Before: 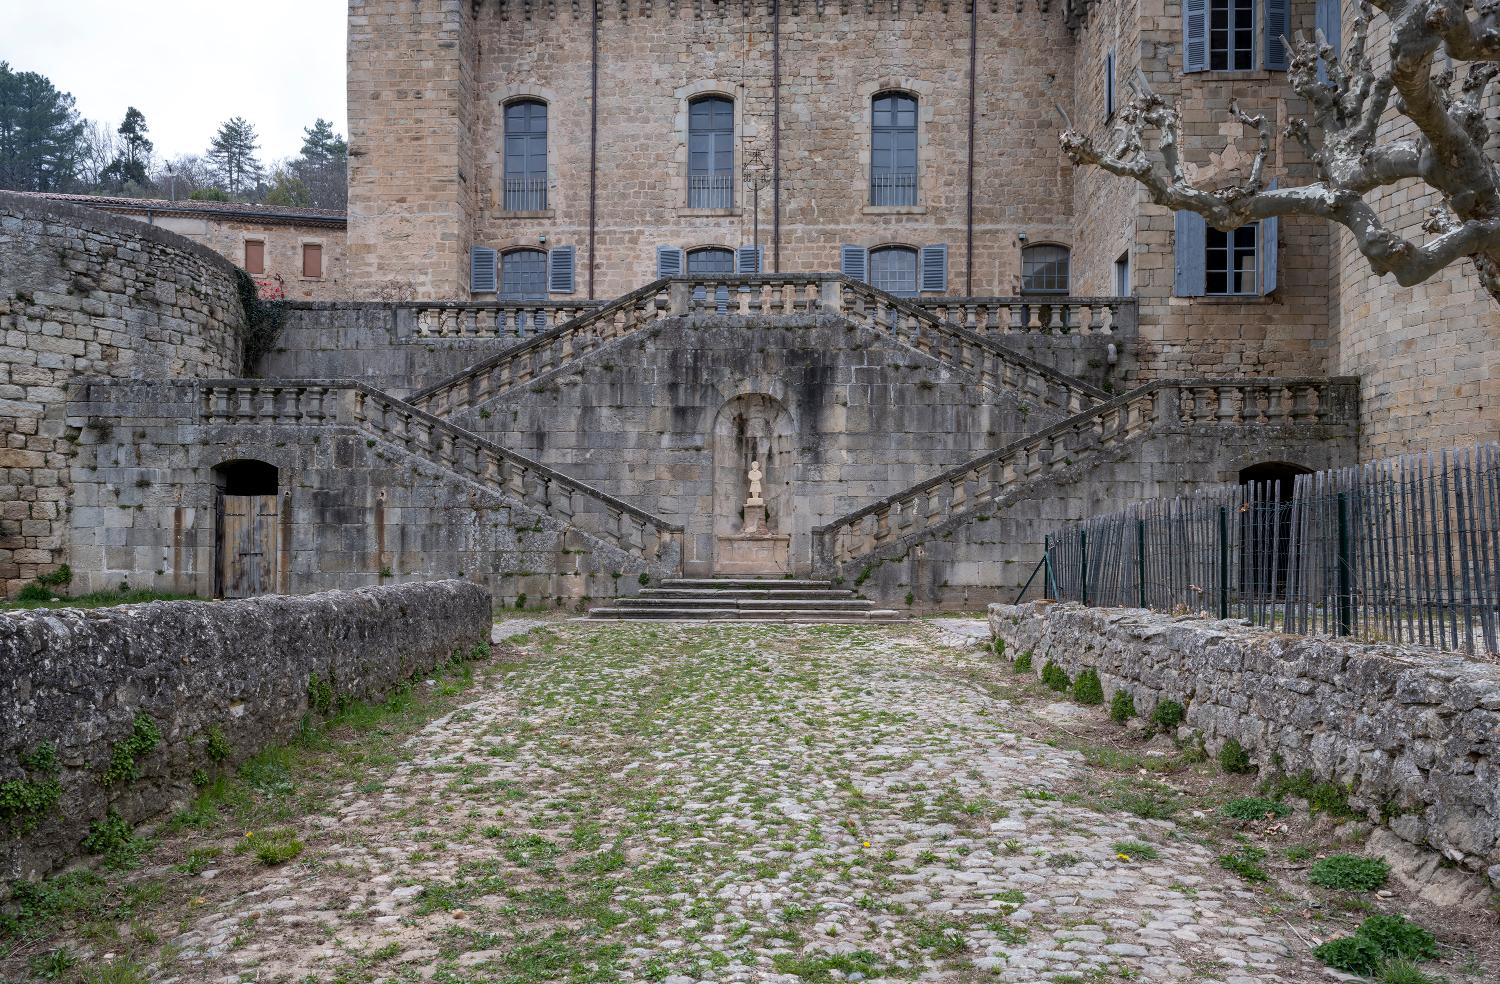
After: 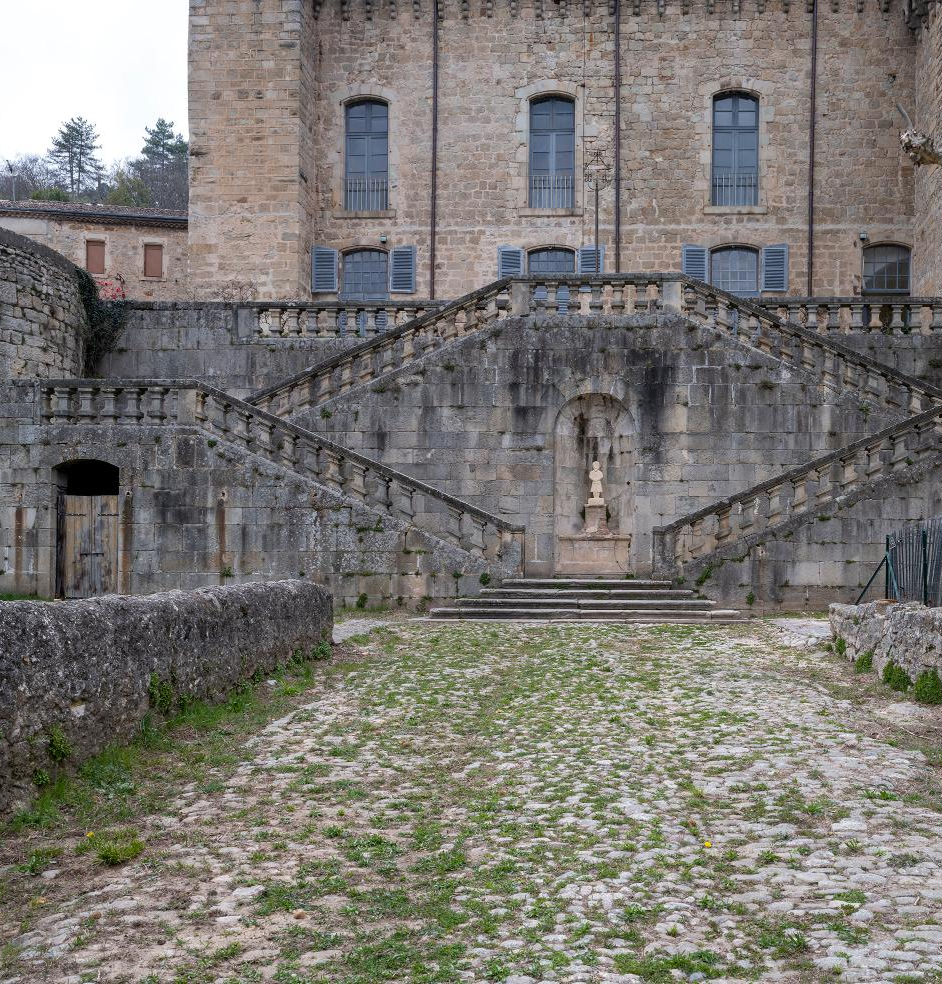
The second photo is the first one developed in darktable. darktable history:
crop: left 10.644%, right 26.528%
tone equalizer: on, module defaults
